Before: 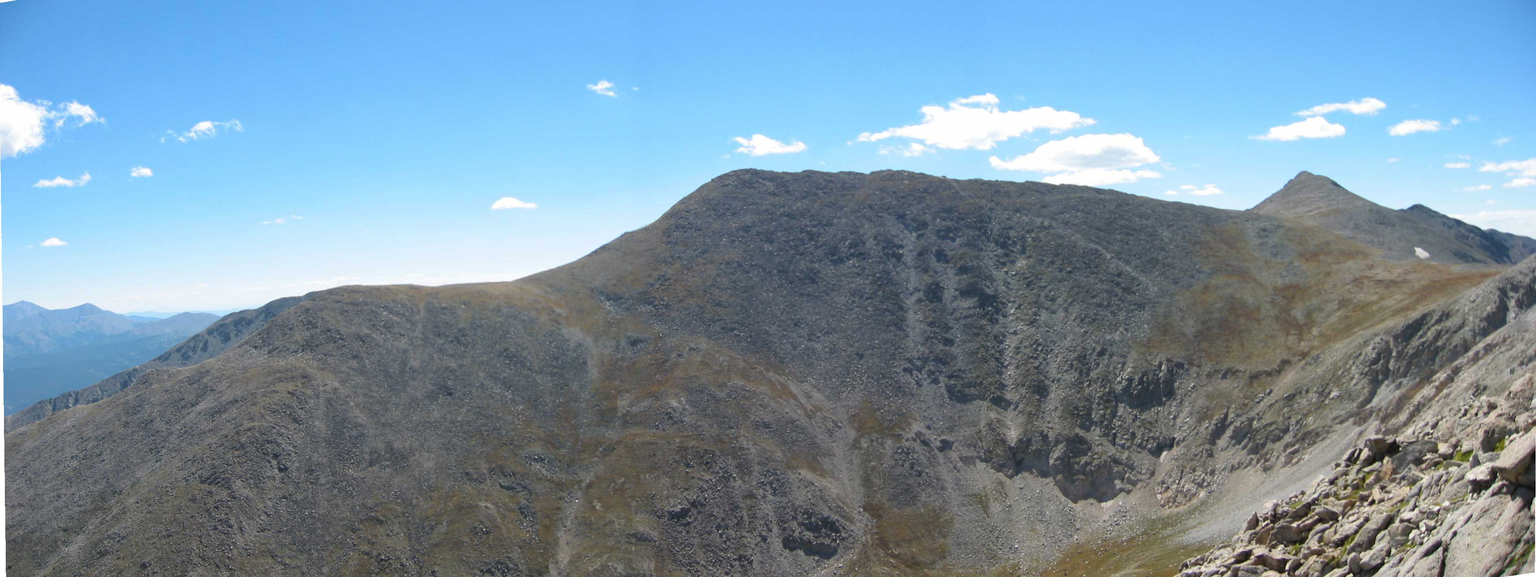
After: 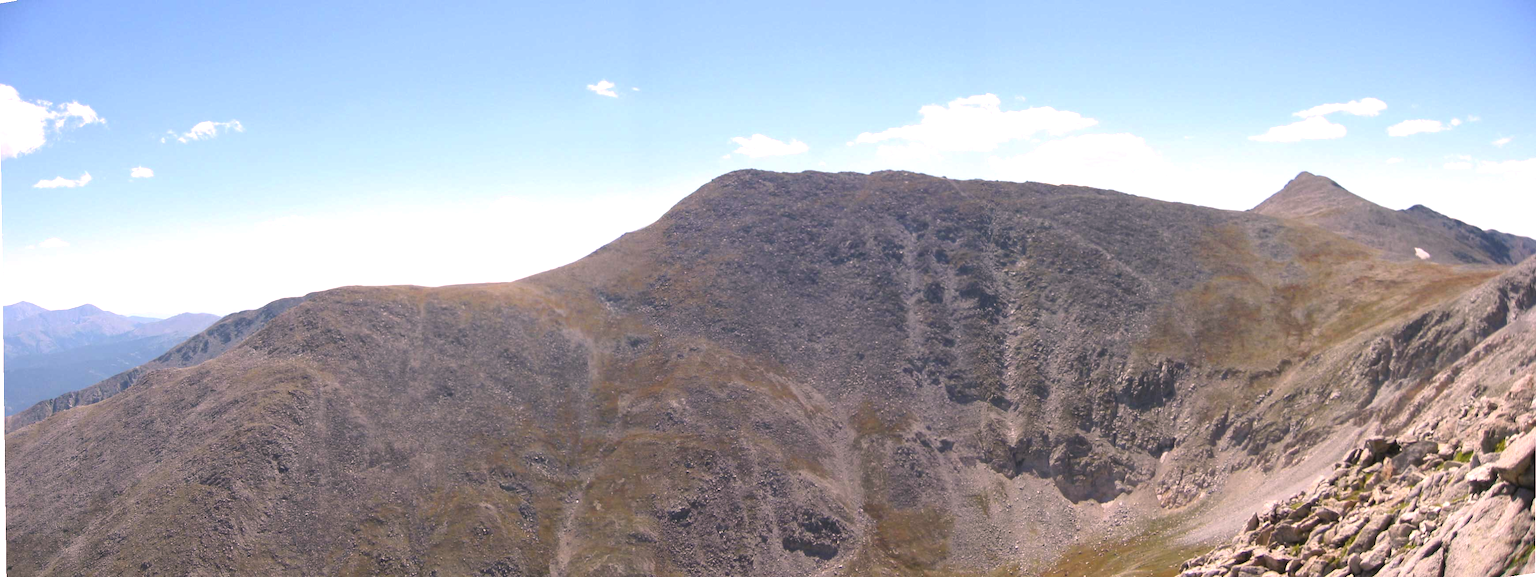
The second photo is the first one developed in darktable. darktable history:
color correction: highlights a* 14.52, highlights b* 4.84
exposure: exposure 0.485 EV, compensate highlight preservation false
